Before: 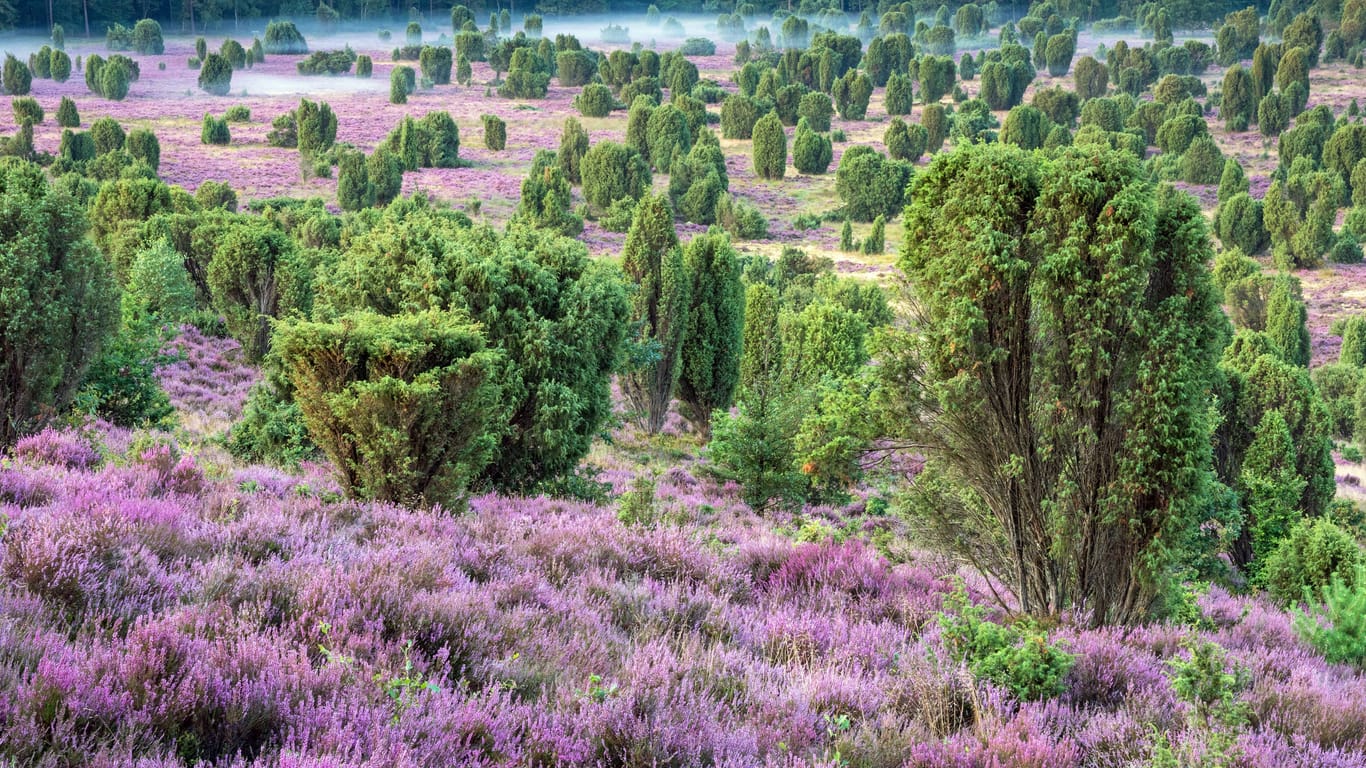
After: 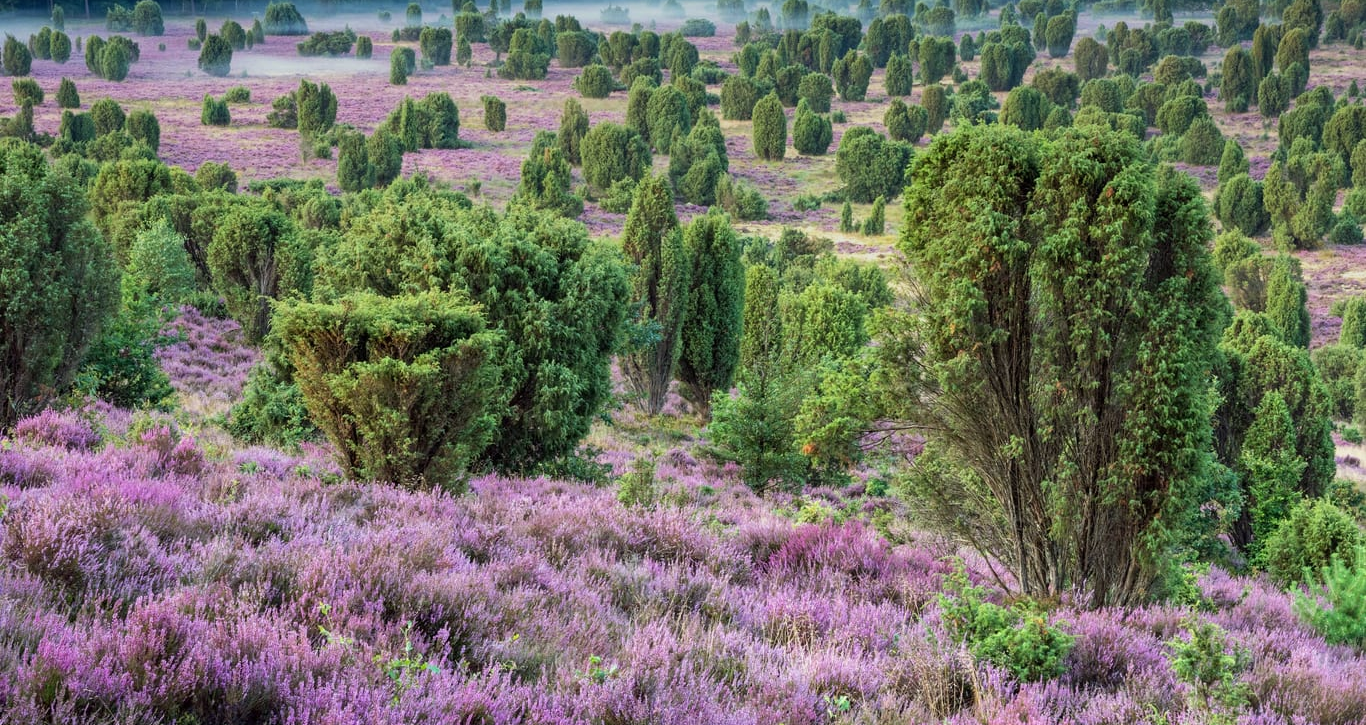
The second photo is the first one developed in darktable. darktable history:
crop and rotate: top 2.479%, bottom 3.018%
graduated density: on, module defaults
